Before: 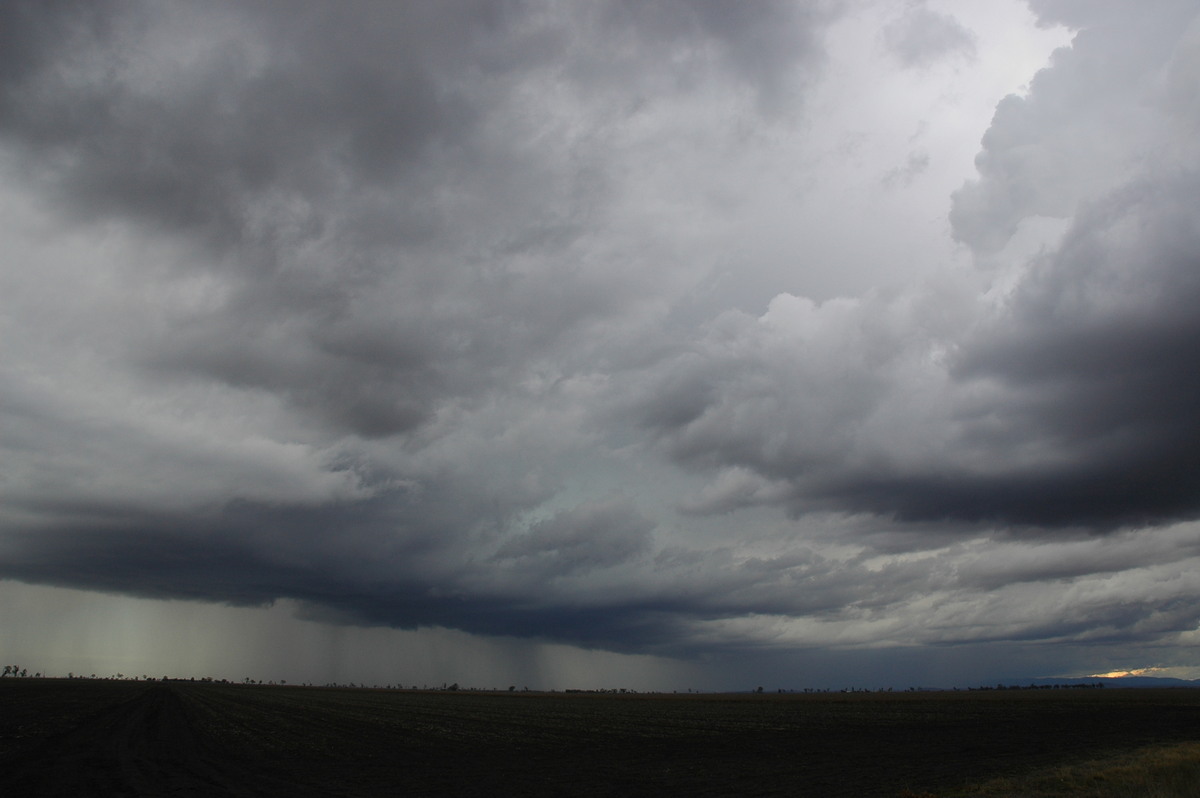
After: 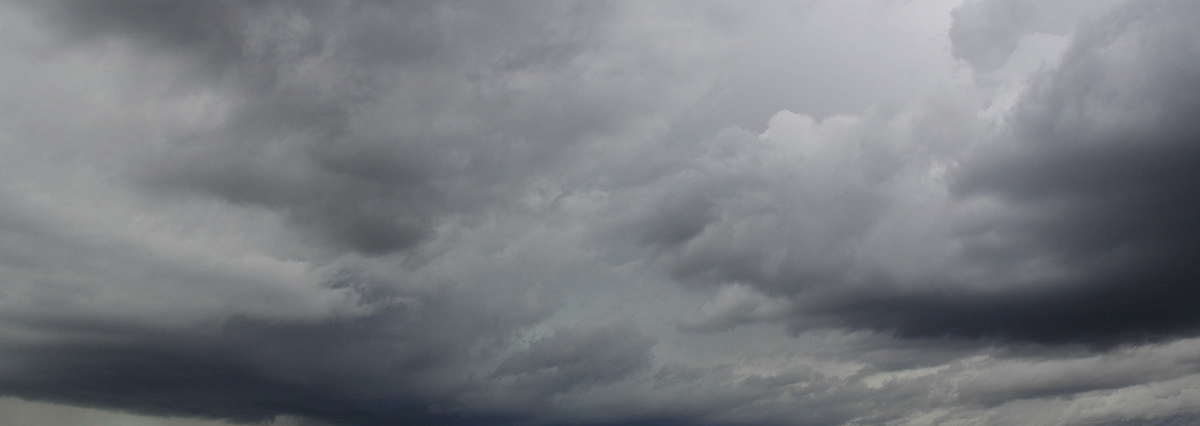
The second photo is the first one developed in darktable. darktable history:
crop and rotate: top 23.024%, bottom 23.501%
